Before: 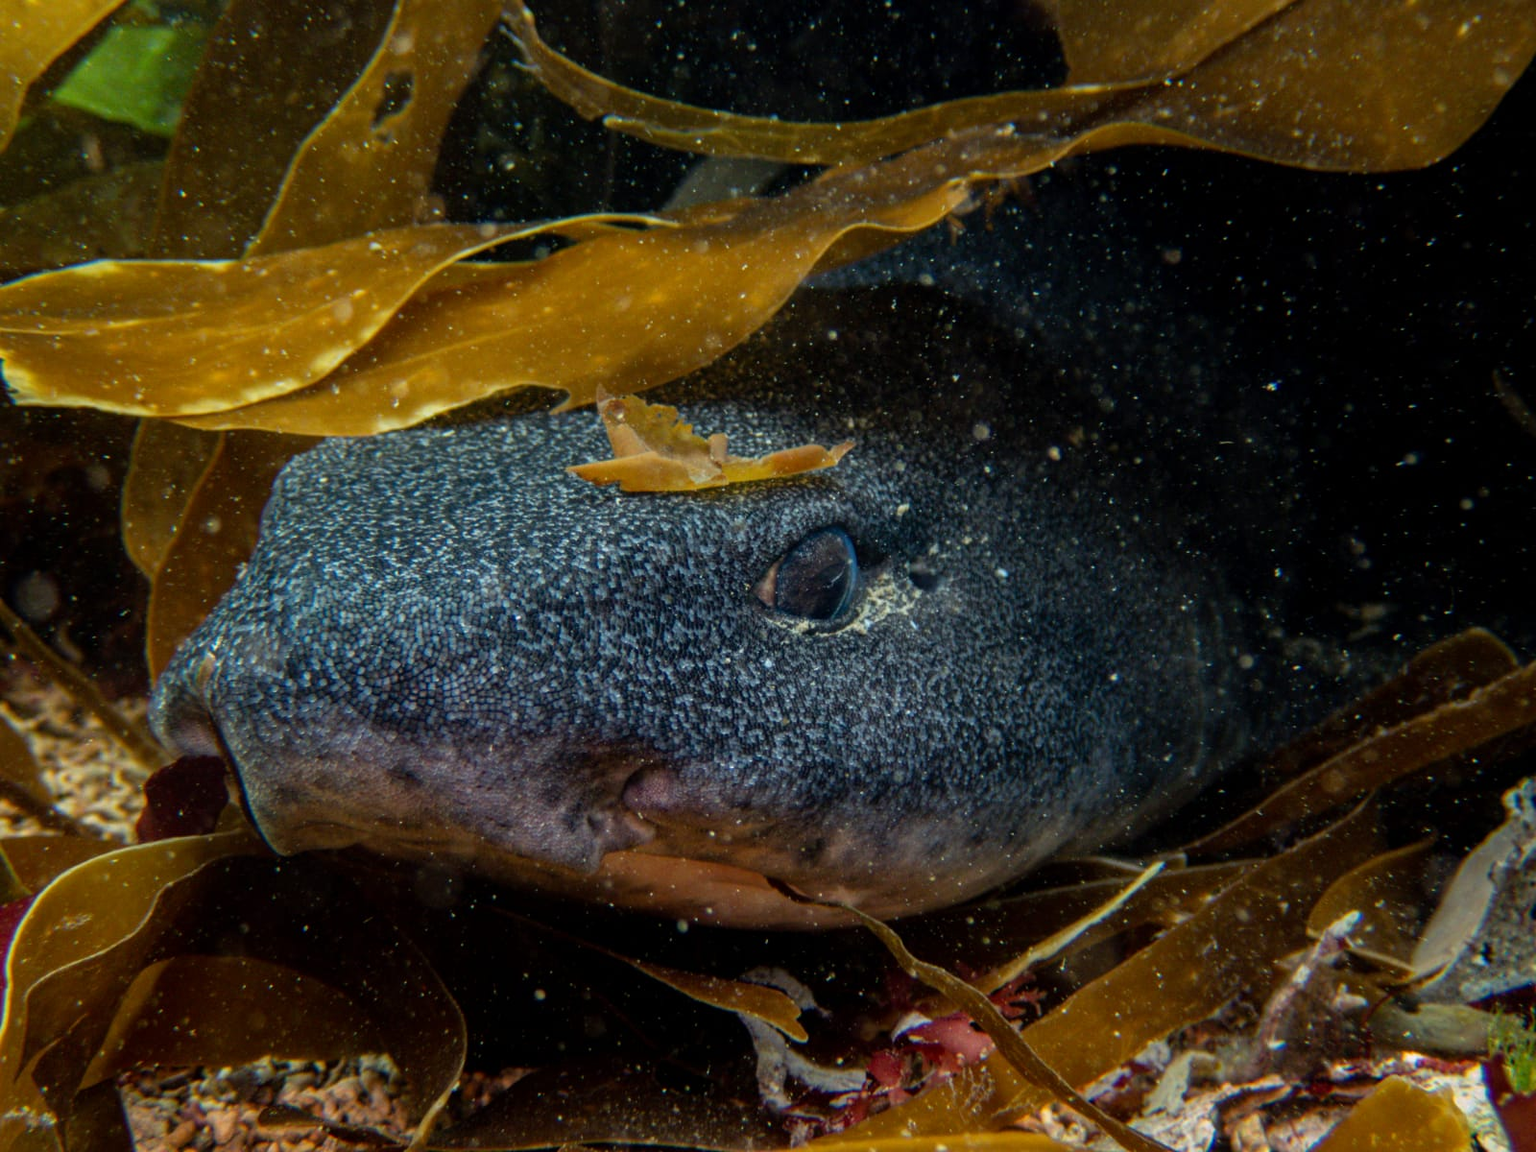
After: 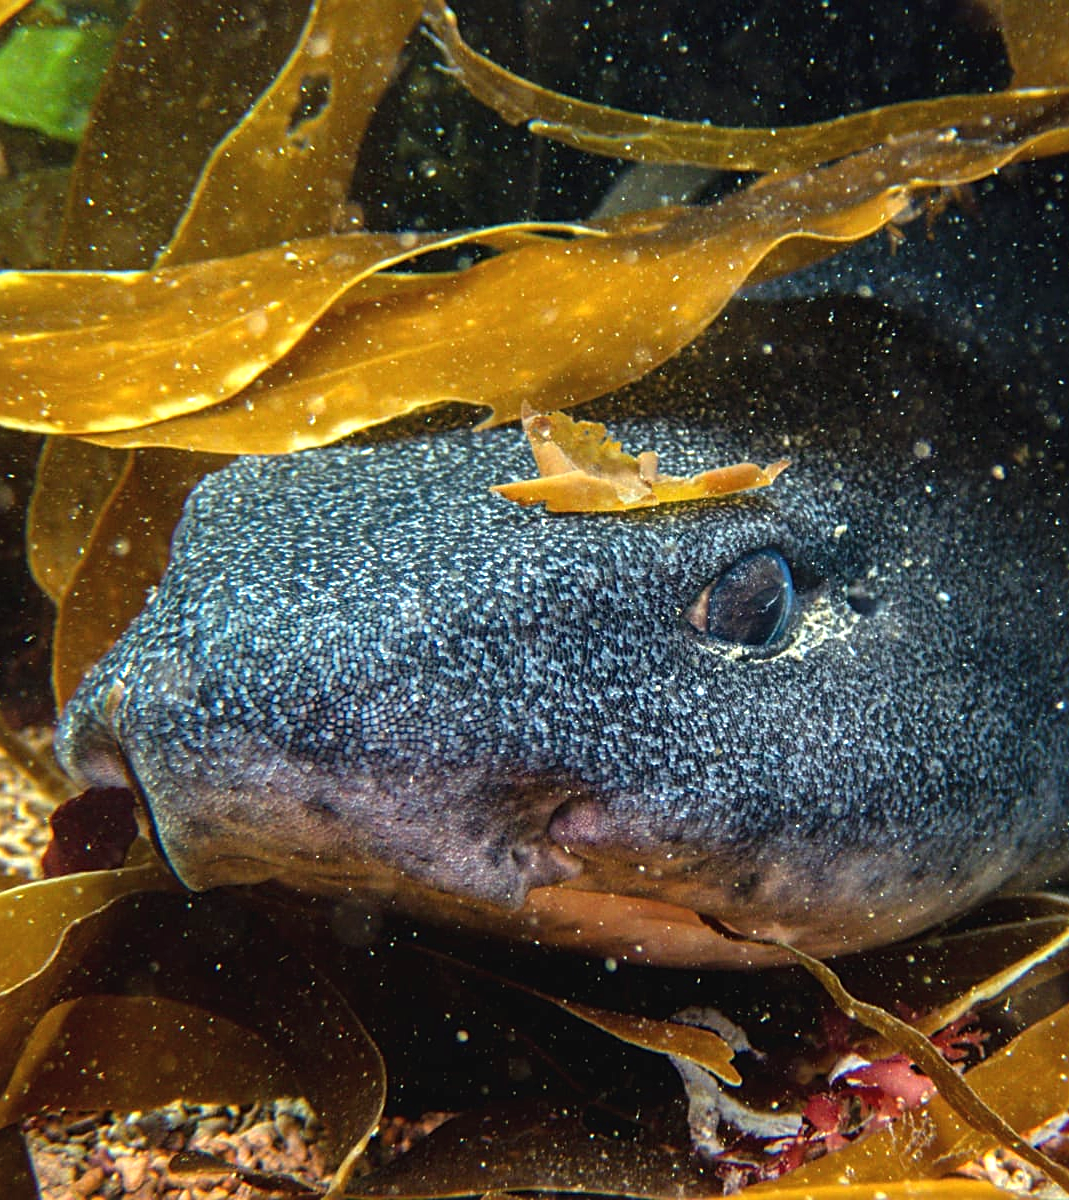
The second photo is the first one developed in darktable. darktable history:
exposure: black level correction -0.002, exposure 1.114 EV, compensate highlight preservation false
crop and rotate: left 6.279%, right 26.869%
sharpen: on, module defaults
